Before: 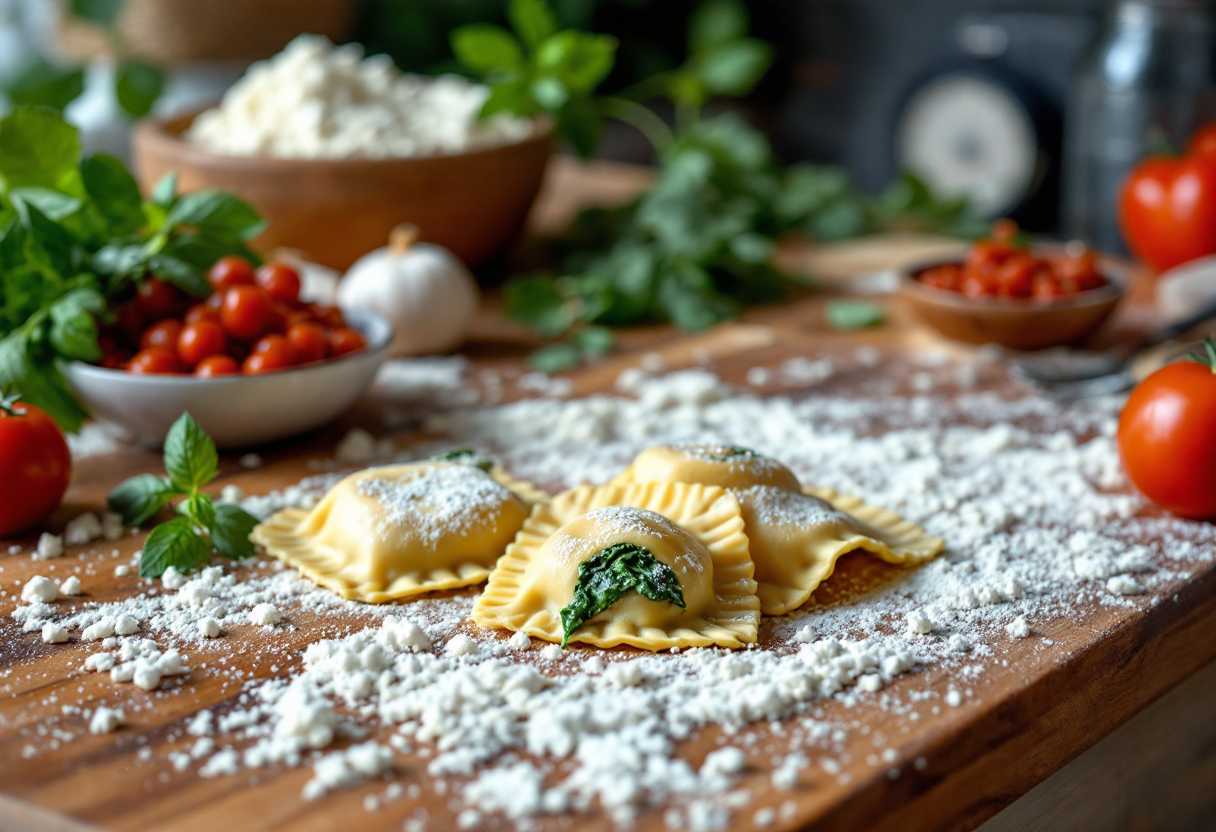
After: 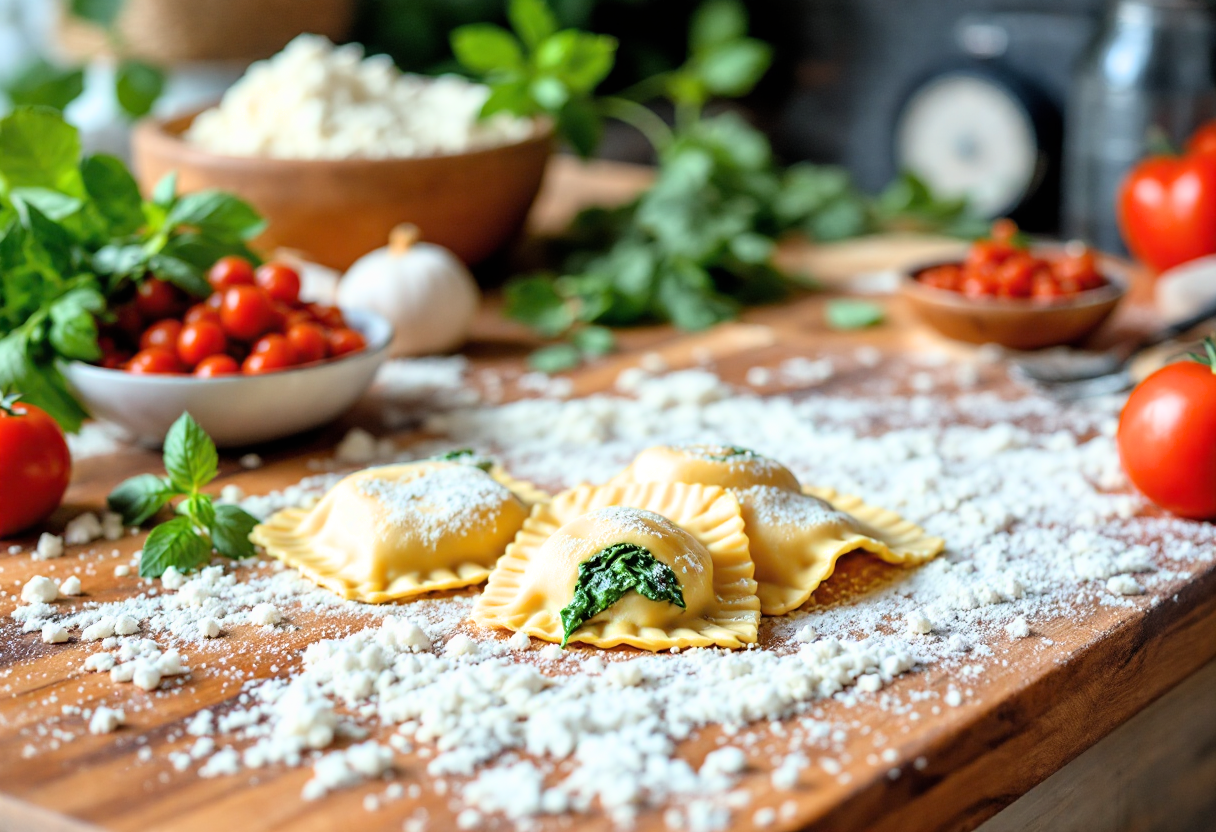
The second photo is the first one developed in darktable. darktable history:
filmic rgb: black relative exposure -8.04 EV, white relative exposure 3.87 EV, hardness 4.31, color science v6 (2022)
exposure: black level correction 0, exposure 1.096 EV, compensate highlight preservation false
